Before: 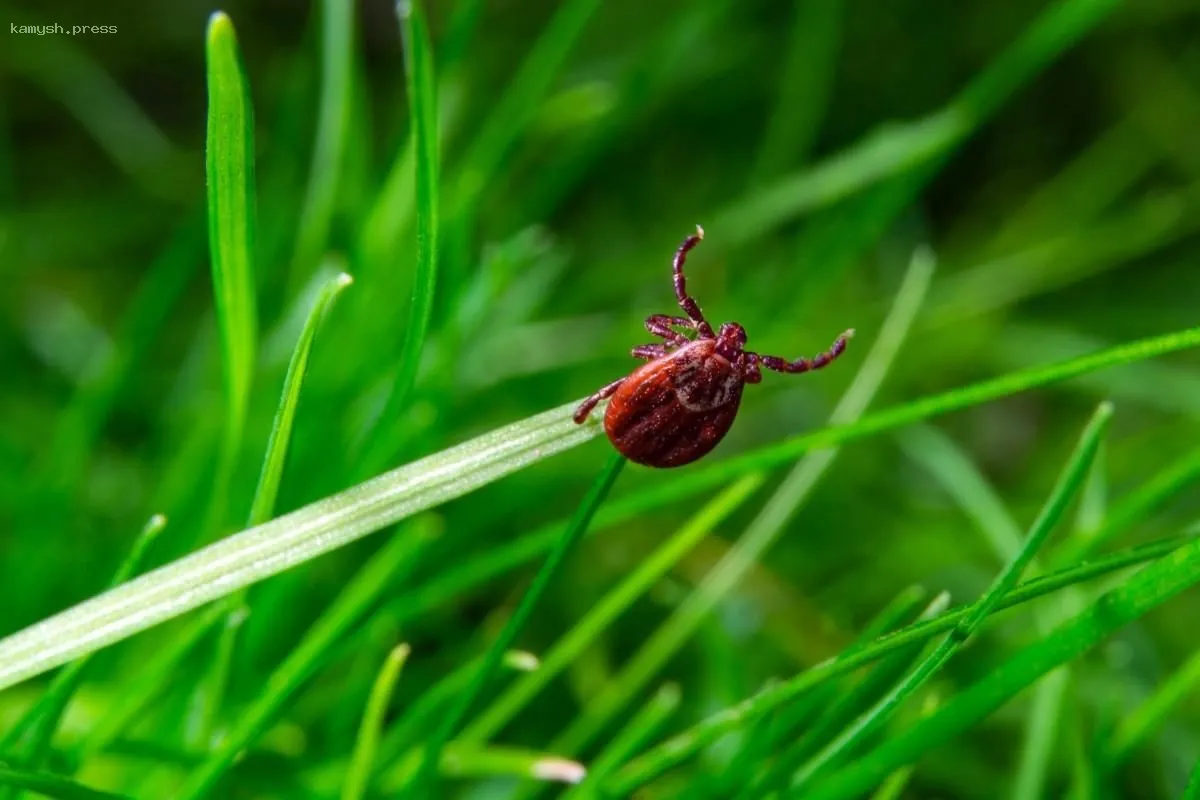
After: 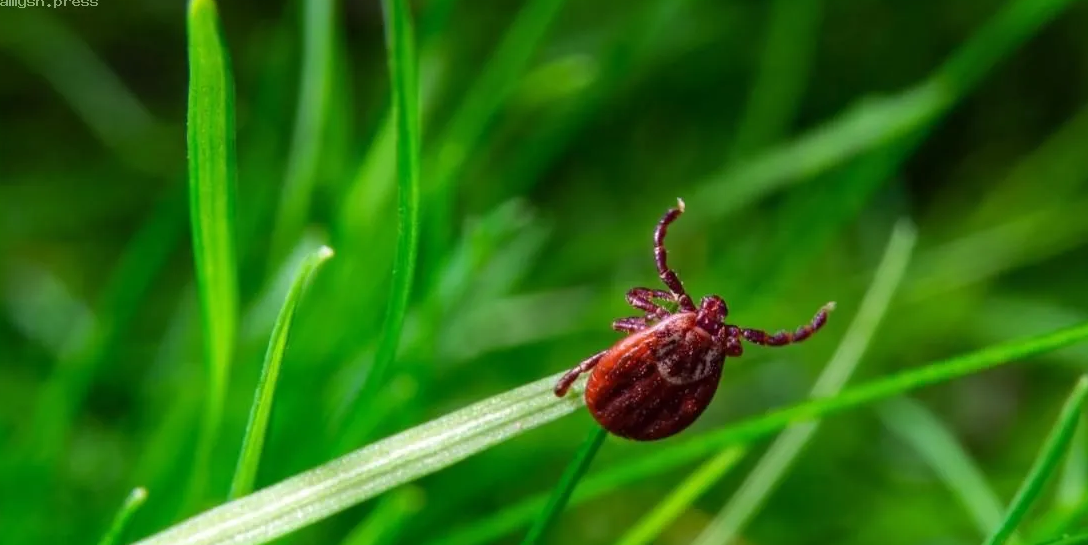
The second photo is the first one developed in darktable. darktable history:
exposure: exposure -0.002 EV, compensate exposure bias true, compensate highlight preservation false
crop: left 1.615%, top 3.394%, right 7.635%, bottom 28.411%
